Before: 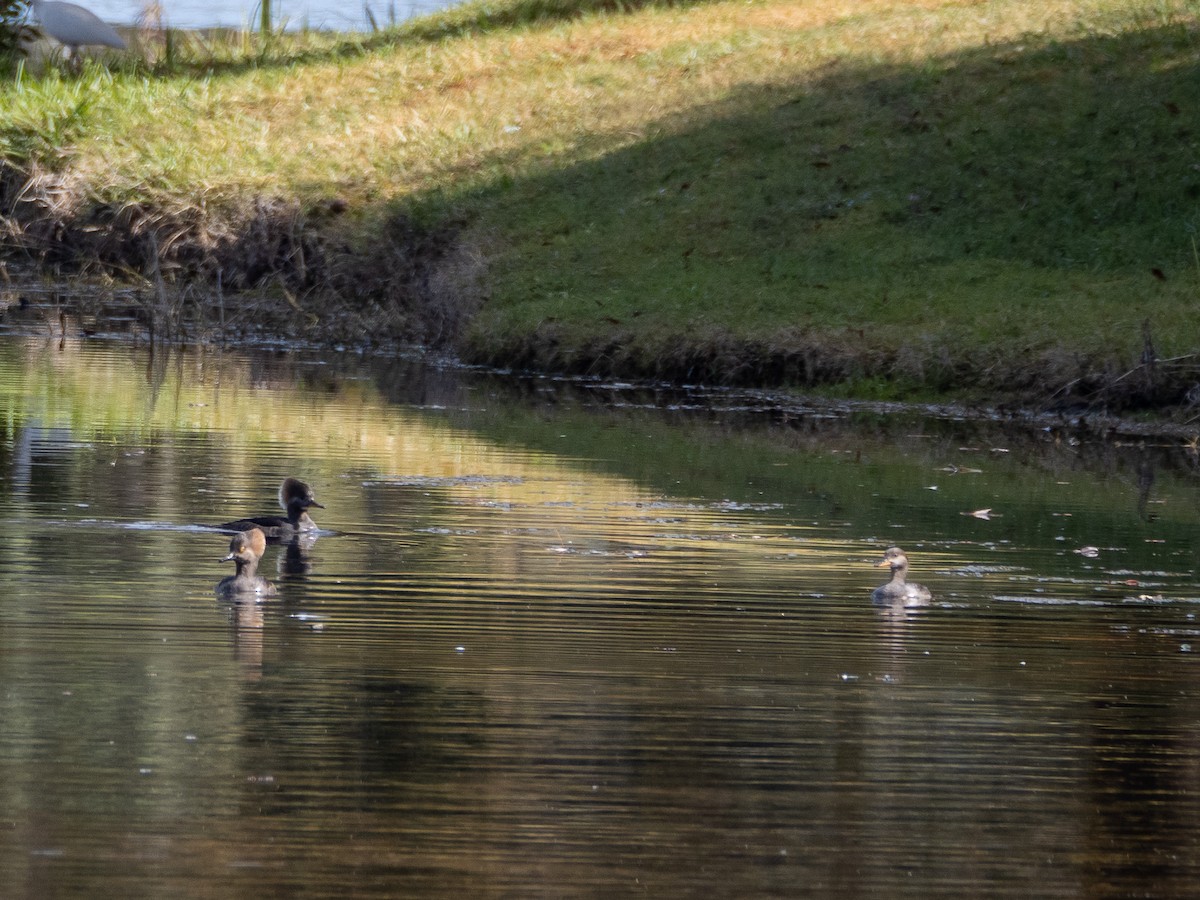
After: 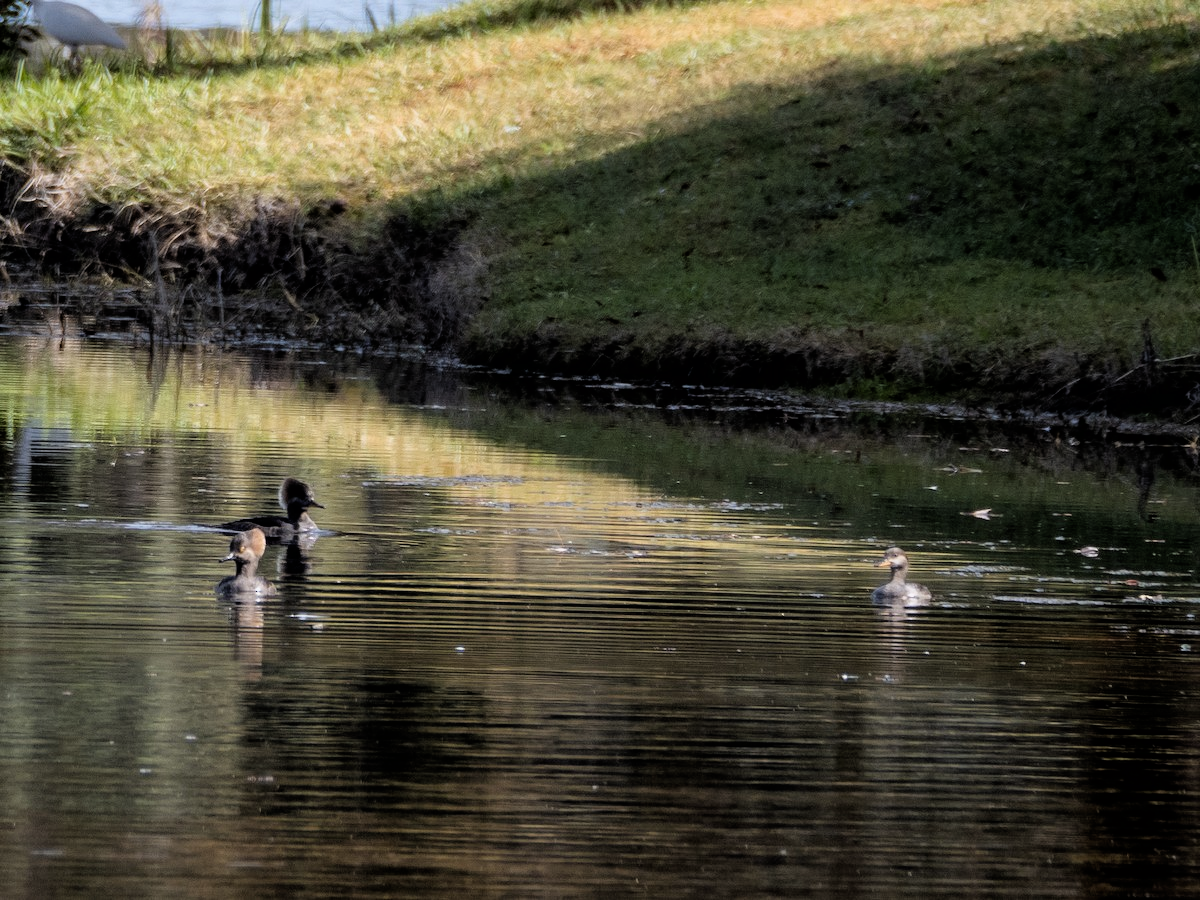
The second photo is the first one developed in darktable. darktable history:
white balance: emerald 1
filmic rgb: black relative exposure -4.93 EV, white relative exposure 2.84 EV, hardness 3.72
